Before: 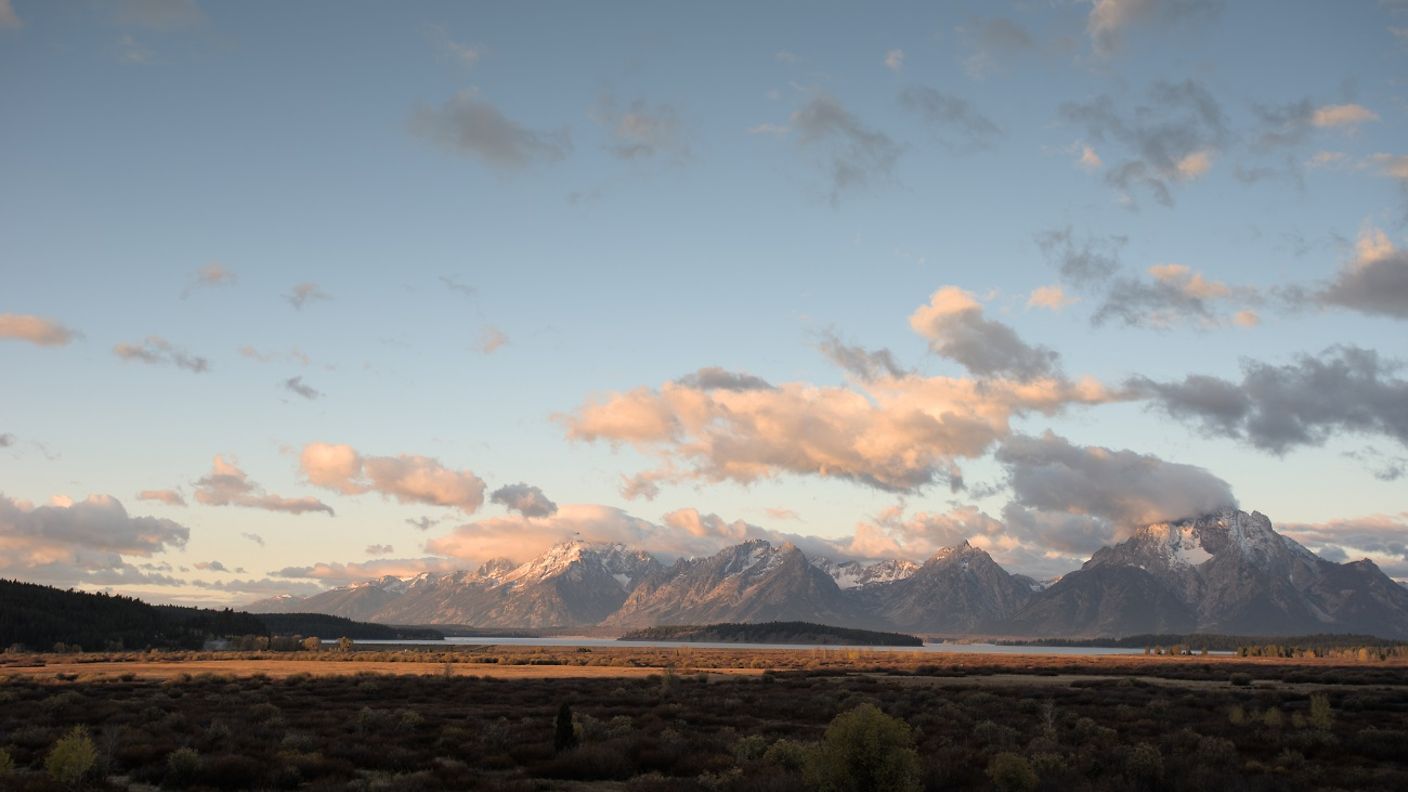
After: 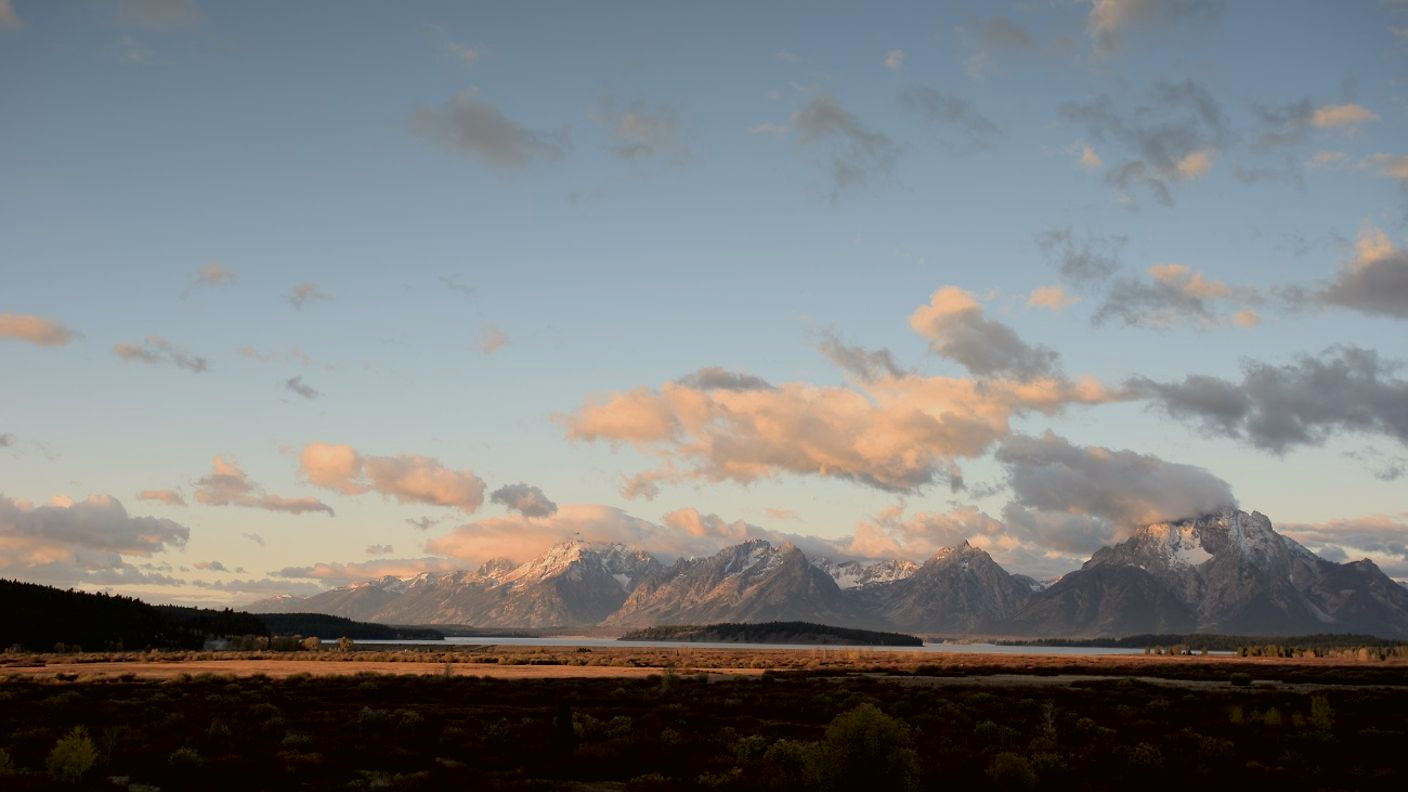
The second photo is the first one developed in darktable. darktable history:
exposure: black level correction 0.009, exposure -0.637 EV, compensate highlight preservation false
tone curve: curves: ch0 [(0, 0.01) (0.052, 0.045) (0.136, 0.133) (0.29, 0.332) (0.453, 0.531) (0.676, 0.751) (0.89, 0.919) (1, 1)]; ch1 [(0, 0) (0.094, 0.081) (0.285, 0.299) (0.385, 0.403) (0.446, 0.443) (0.495, 0.496) (0.544, 0.552) (0.589, 0.612) (0.722, 0.728) (1, 1)]; ch2 [(0, 0) (0.257, 0.217) (0.43, 0.421) (0.498, 0.507) (0.531, 0.544) (0.56, 0.579) (0.625, 0.642) (1, 1)], color space Lab, independent channels, preserve colors none
